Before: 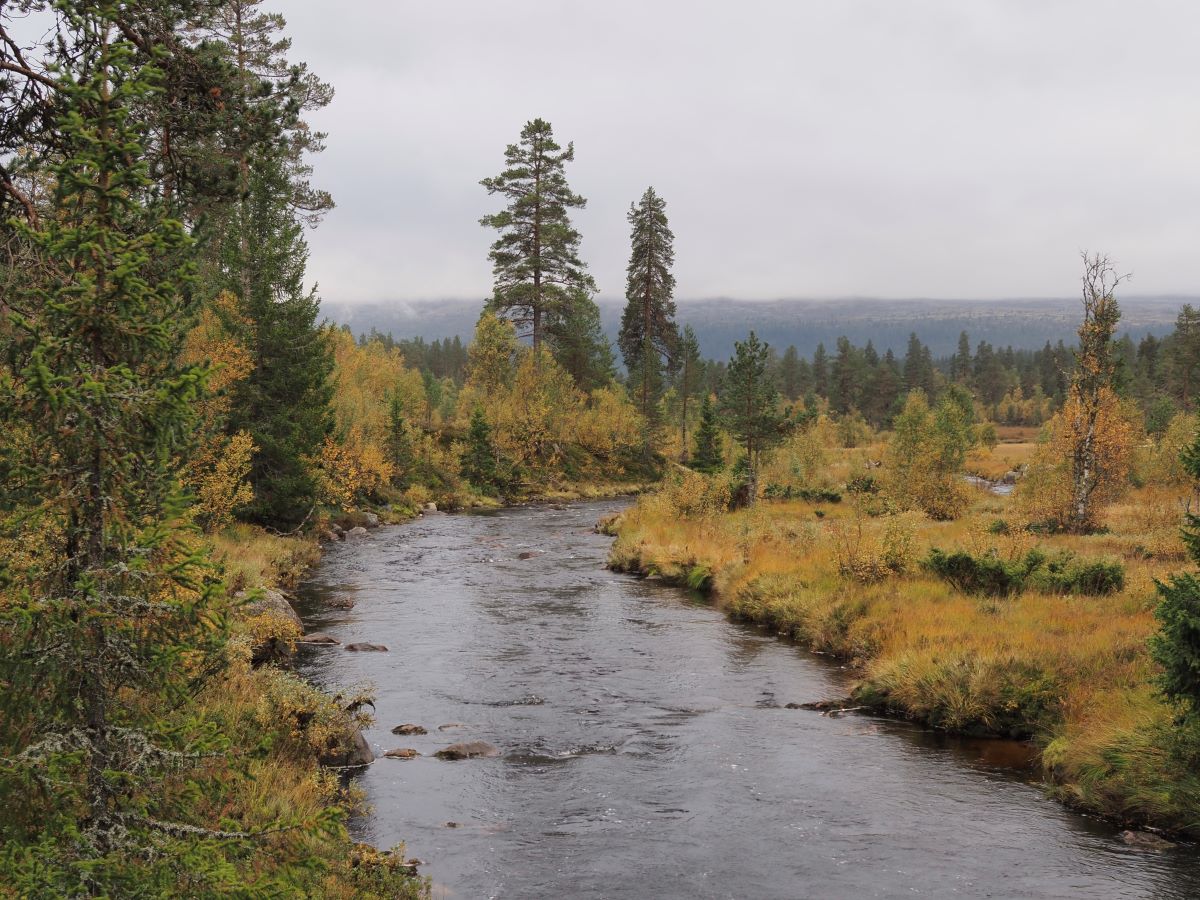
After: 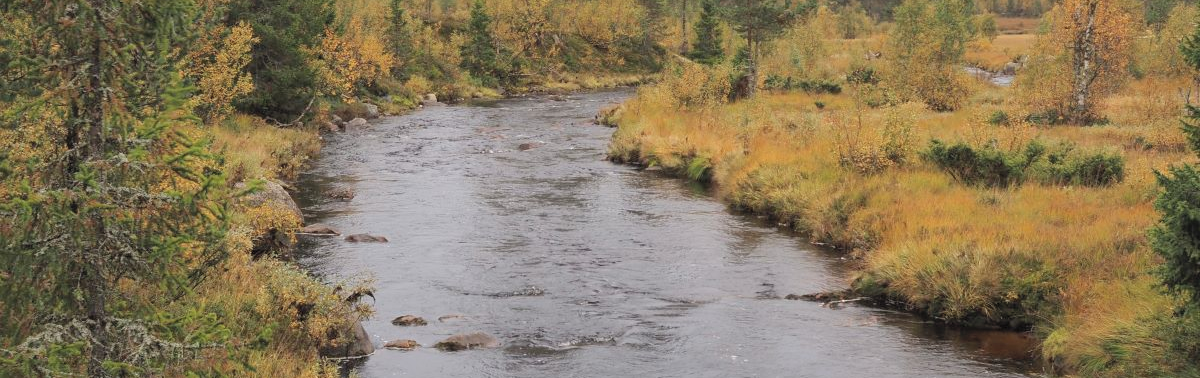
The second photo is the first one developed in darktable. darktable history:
contrast brightness saturation: brightness 0.15
crop: top 45.551%, bottom 12.262%
shadows and highlights: shadows 25, highlights -25
